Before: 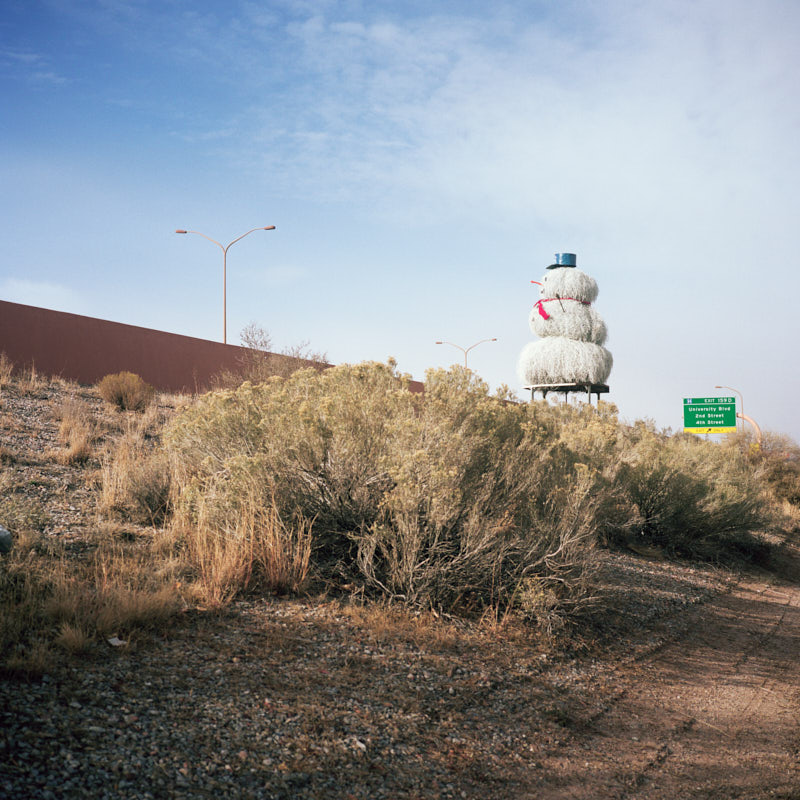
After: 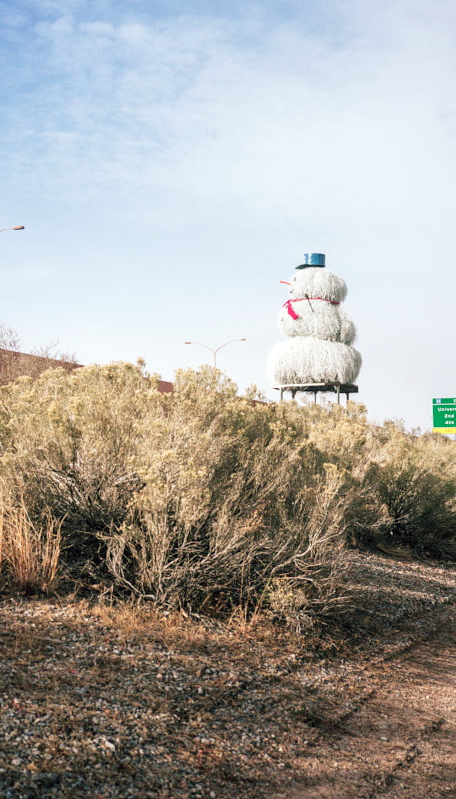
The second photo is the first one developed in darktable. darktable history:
exposure: black level correction -0.004, exposure 0.048 EV, compensate highlight preservation false
crop: left 31.457%, top 0.007%, right 11.483%
local contrast: on, module defaults
tone curve: curves: ch0 [(0, 0) (0.004, 0.001) (0.133, 0.112) (0.325, 0.362) (0.832, 0.893) (1, 1)], preserve colors none
